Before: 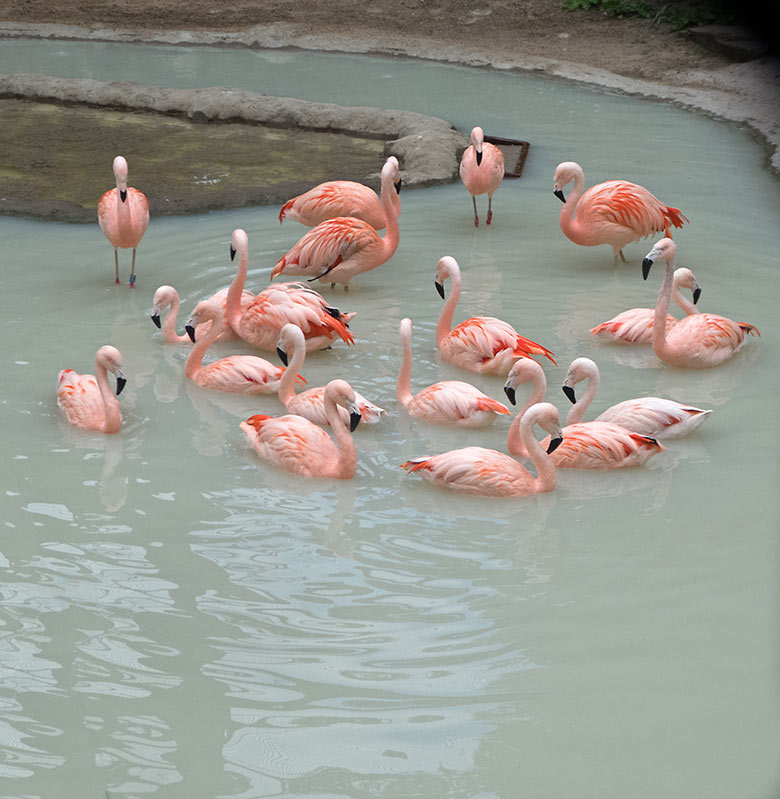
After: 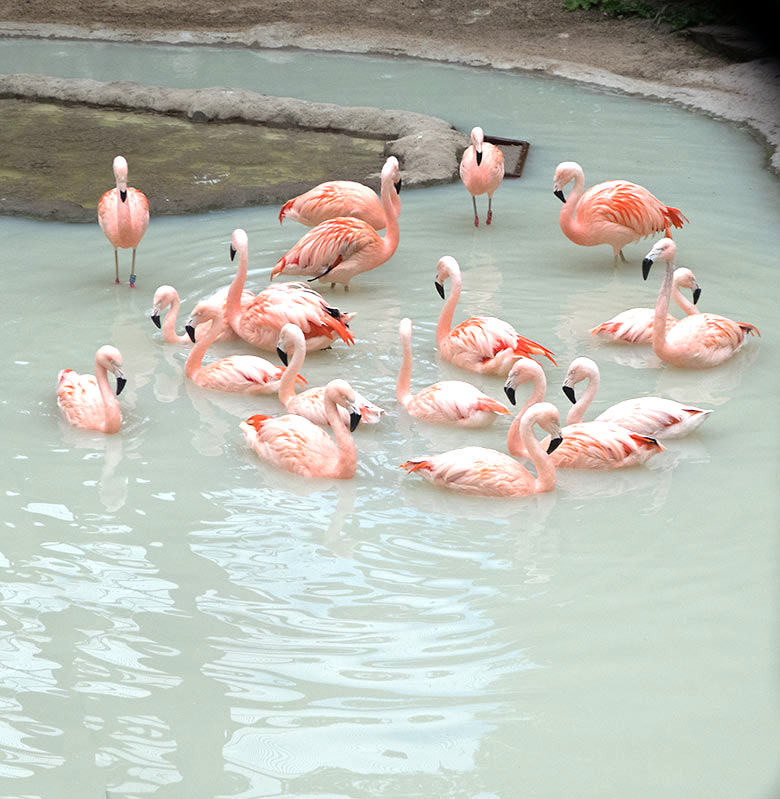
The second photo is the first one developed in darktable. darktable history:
tone equalizer: -8 EV -0.74 EV, -7 EV -0.696 EV, -6 EV -0.604 EV, -5 EV -0.416 EV, -3 EV 0.372 EV, -2 EV 0.6 EV, -1 EV 0.681 EV, +0 EV 0.748 EV
